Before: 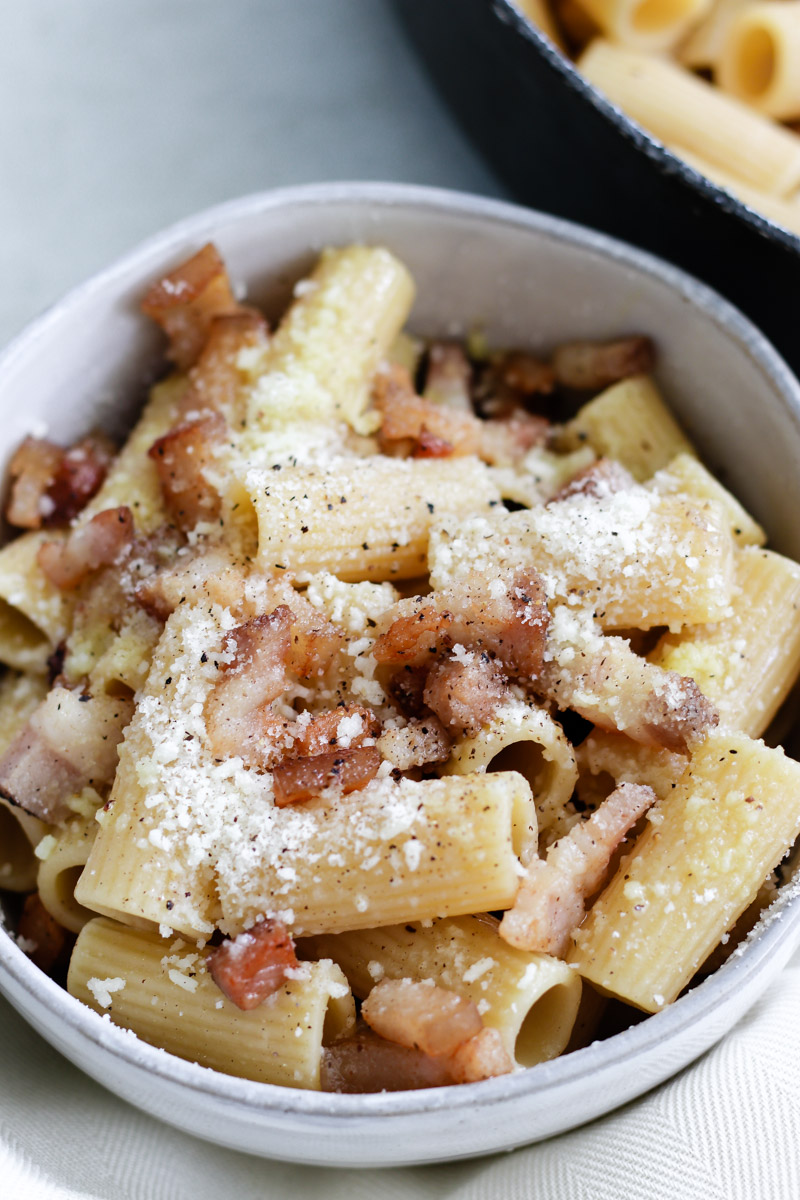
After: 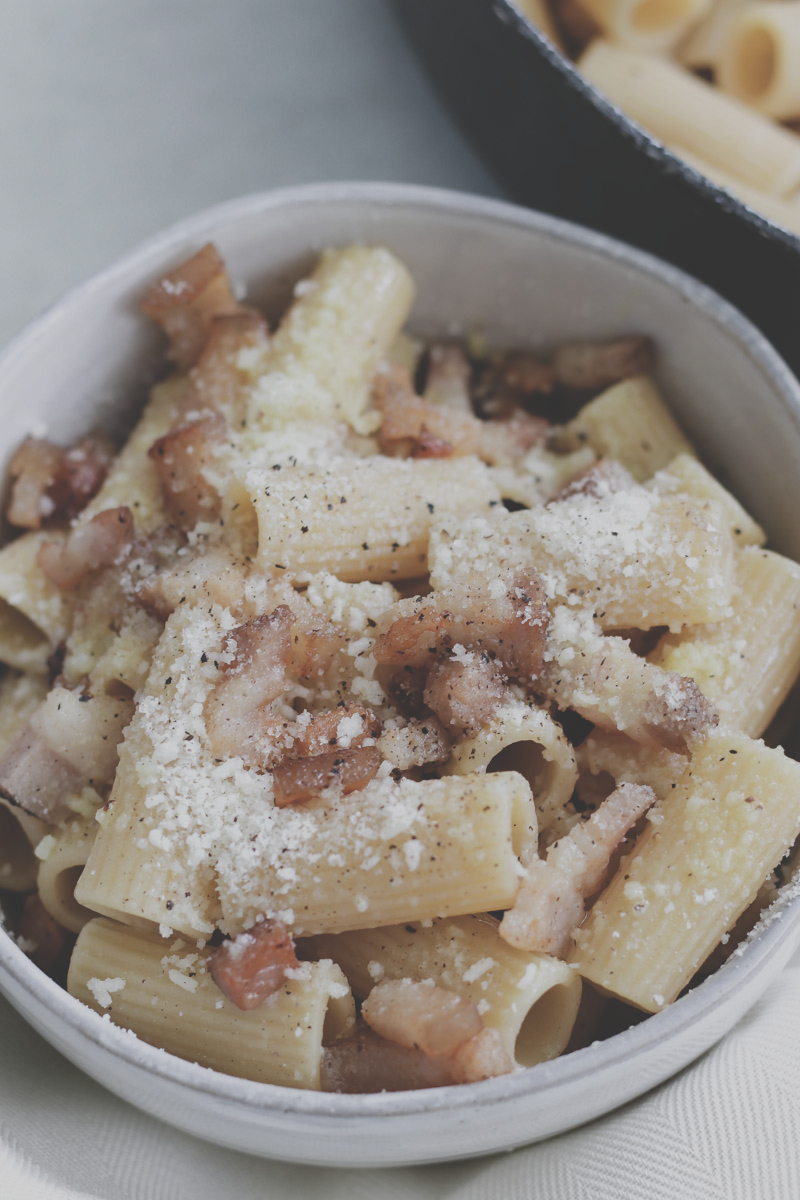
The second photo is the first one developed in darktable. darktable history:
exposure: black level correction -0.014, exposure -0.193 EV, compensate highlight preservation false
contrast brightness saturation: contrast -0.26, saturation -0.43
